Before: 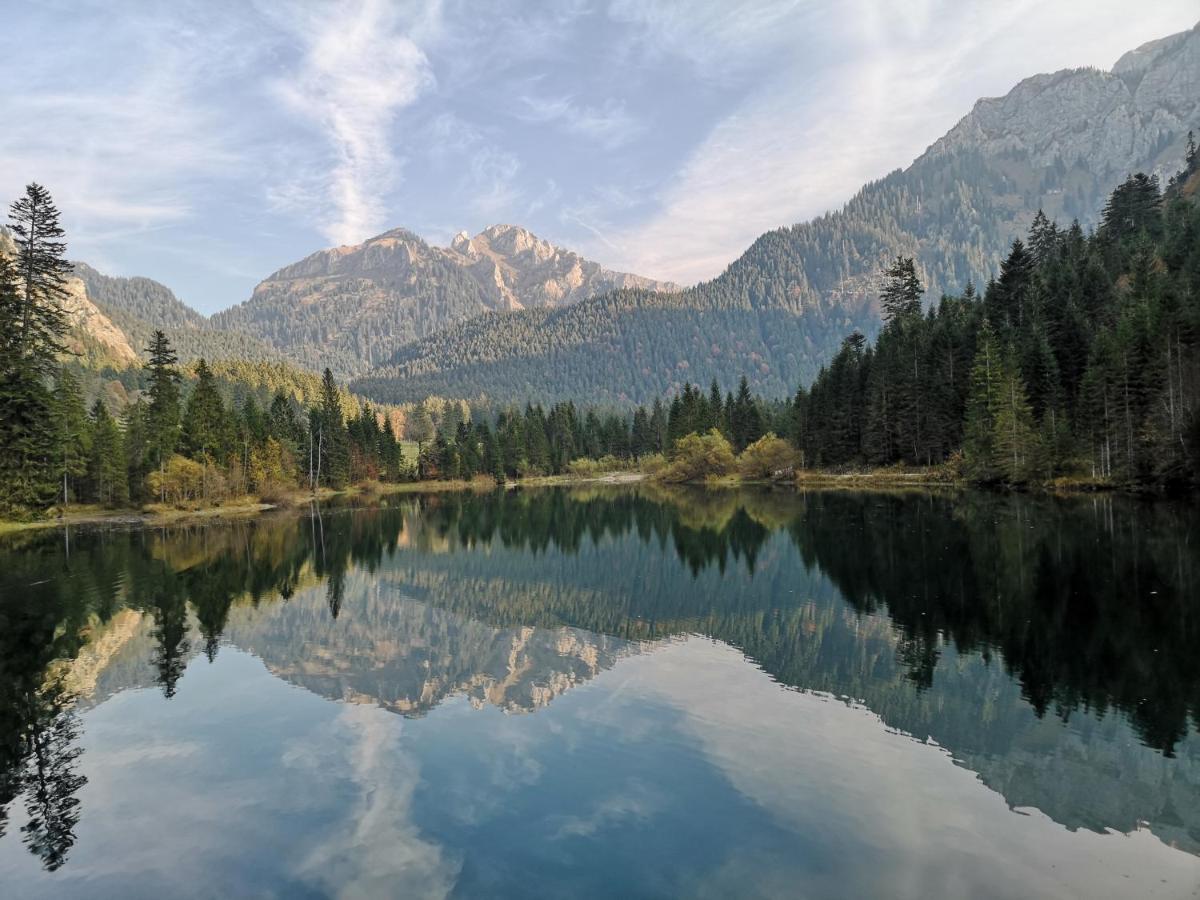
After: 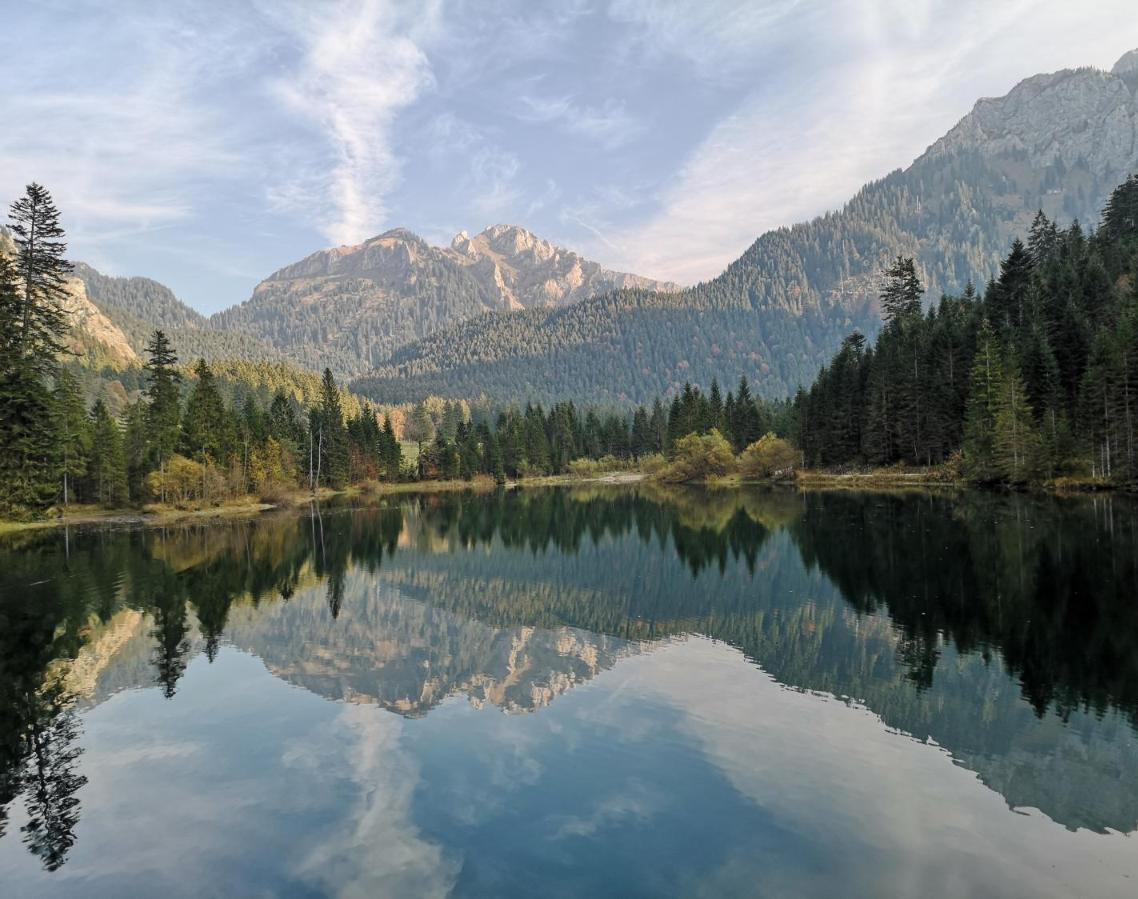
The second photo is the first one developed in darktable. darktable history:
crop and rotate: right 5.167%
